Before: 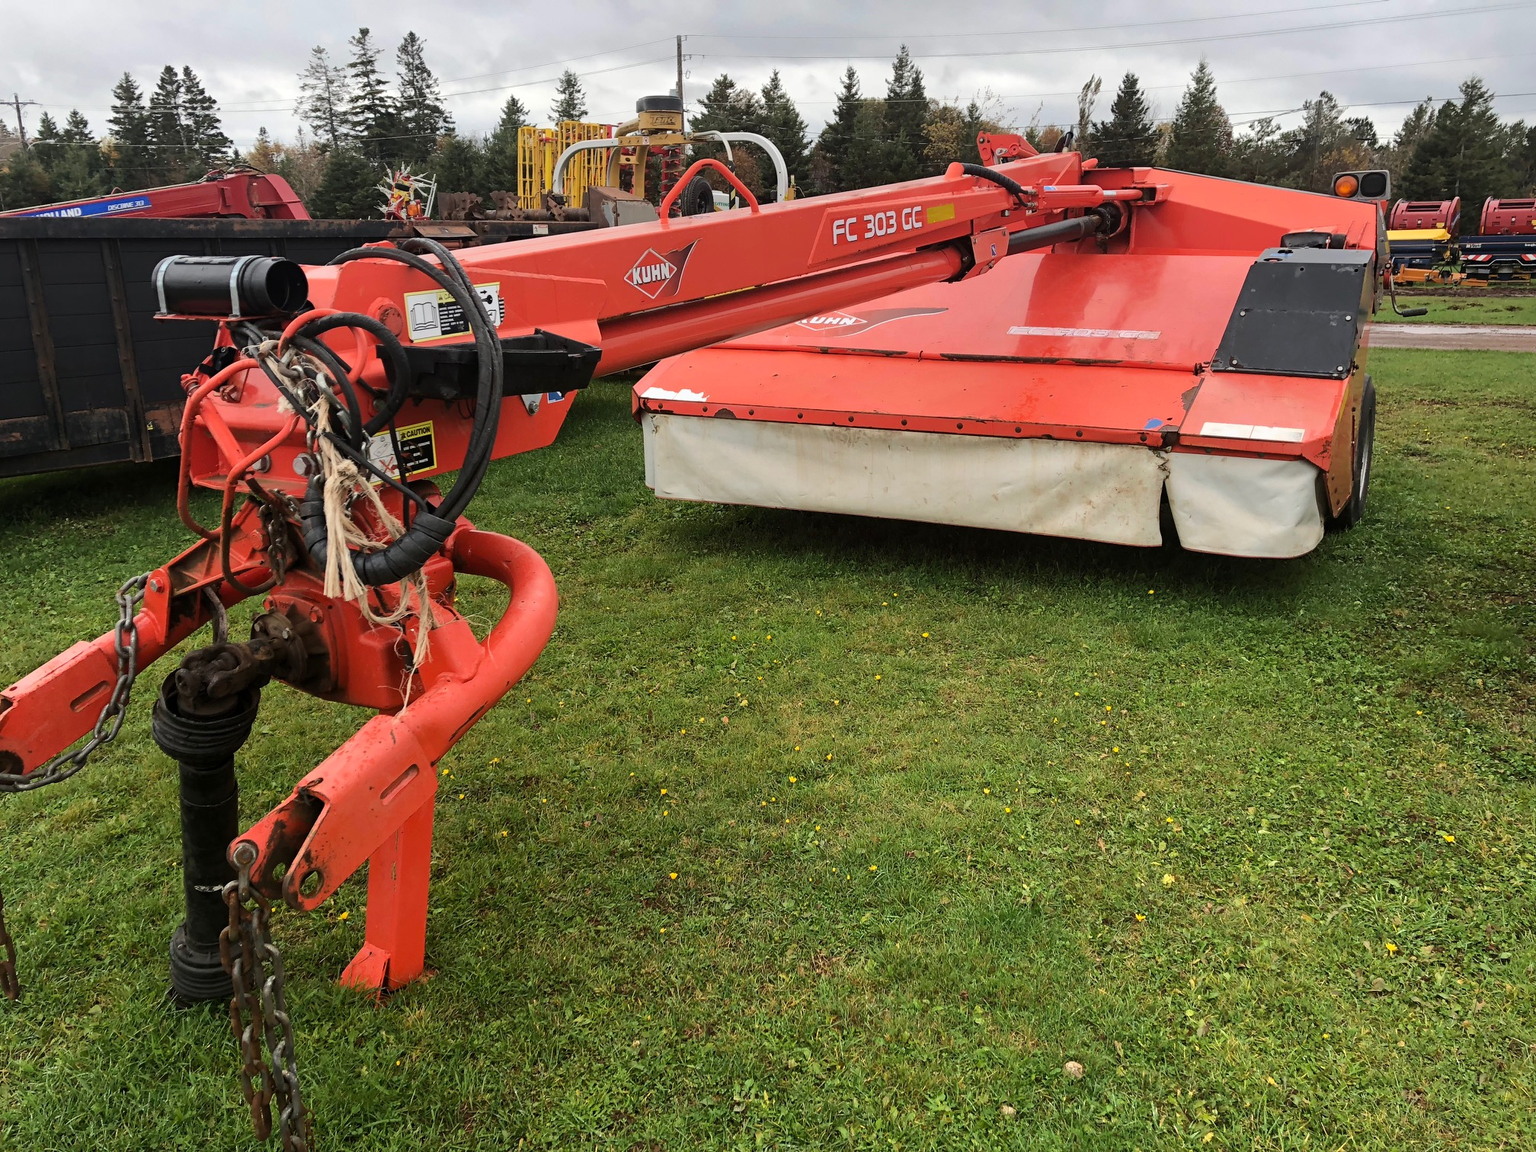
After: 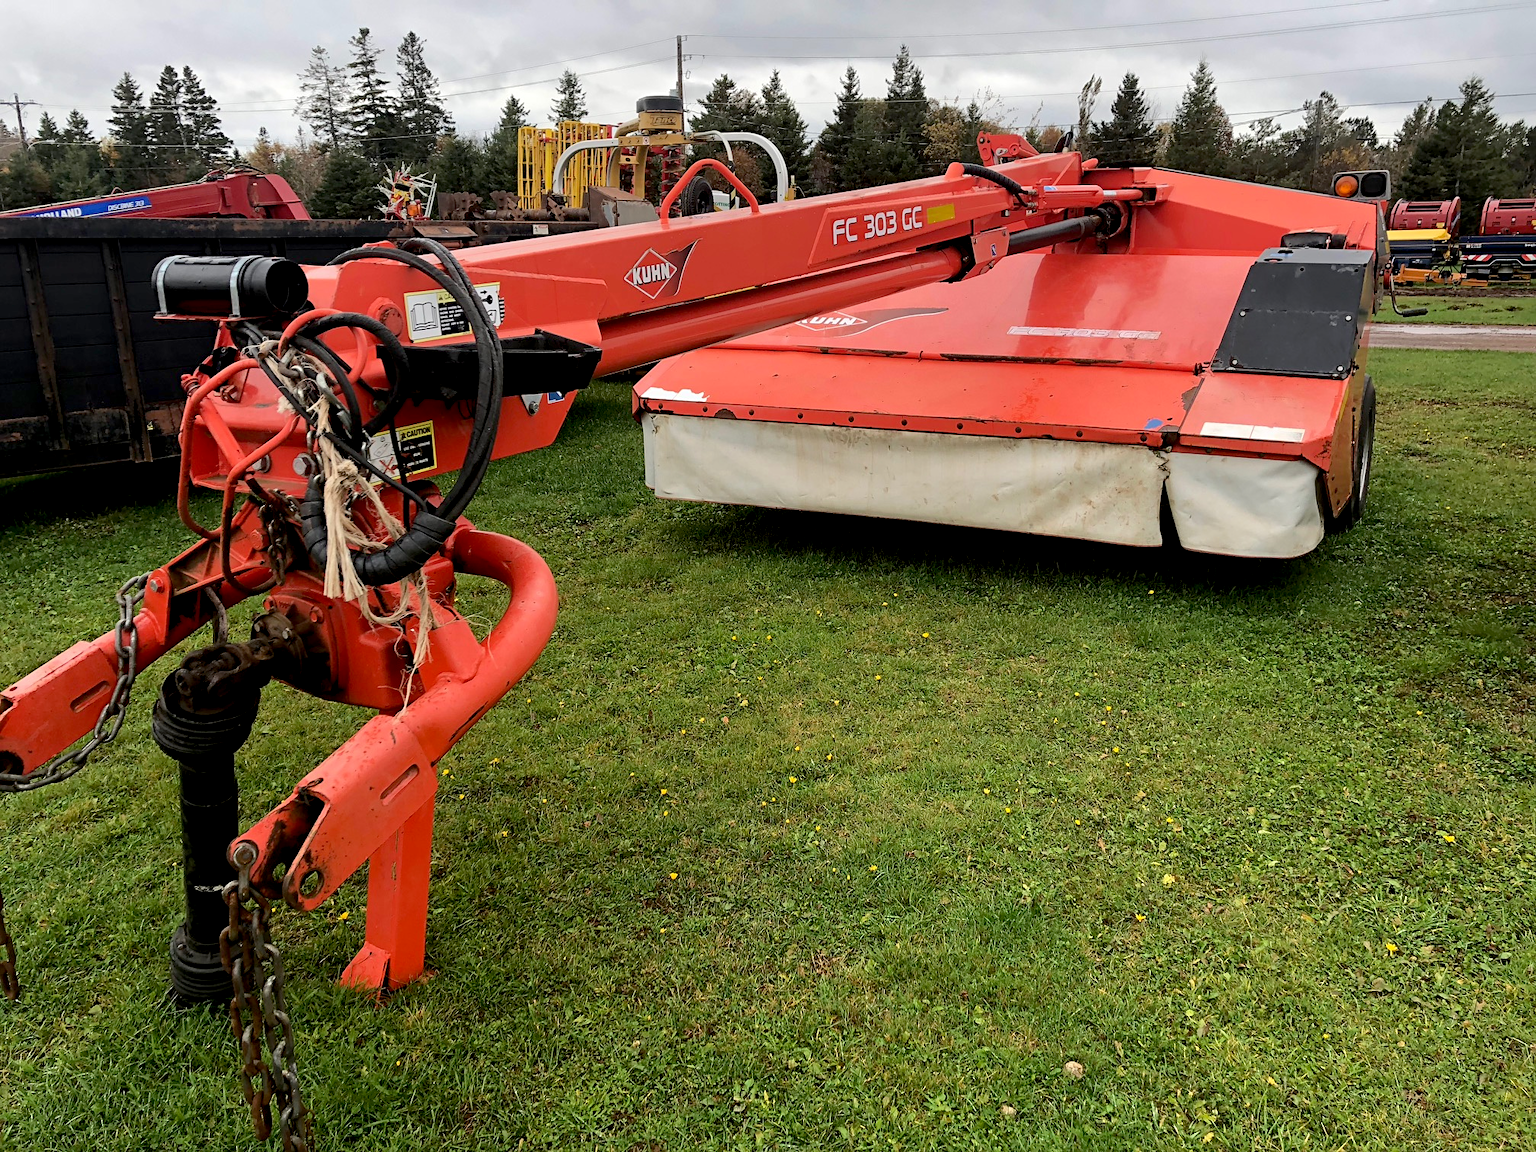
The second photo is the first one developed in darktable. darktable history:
exposure: black level correction 0.01, exposure 0.008 EV, compensate exposure bias true, compensate highlight preservation false
sharpen: amount 0.203
